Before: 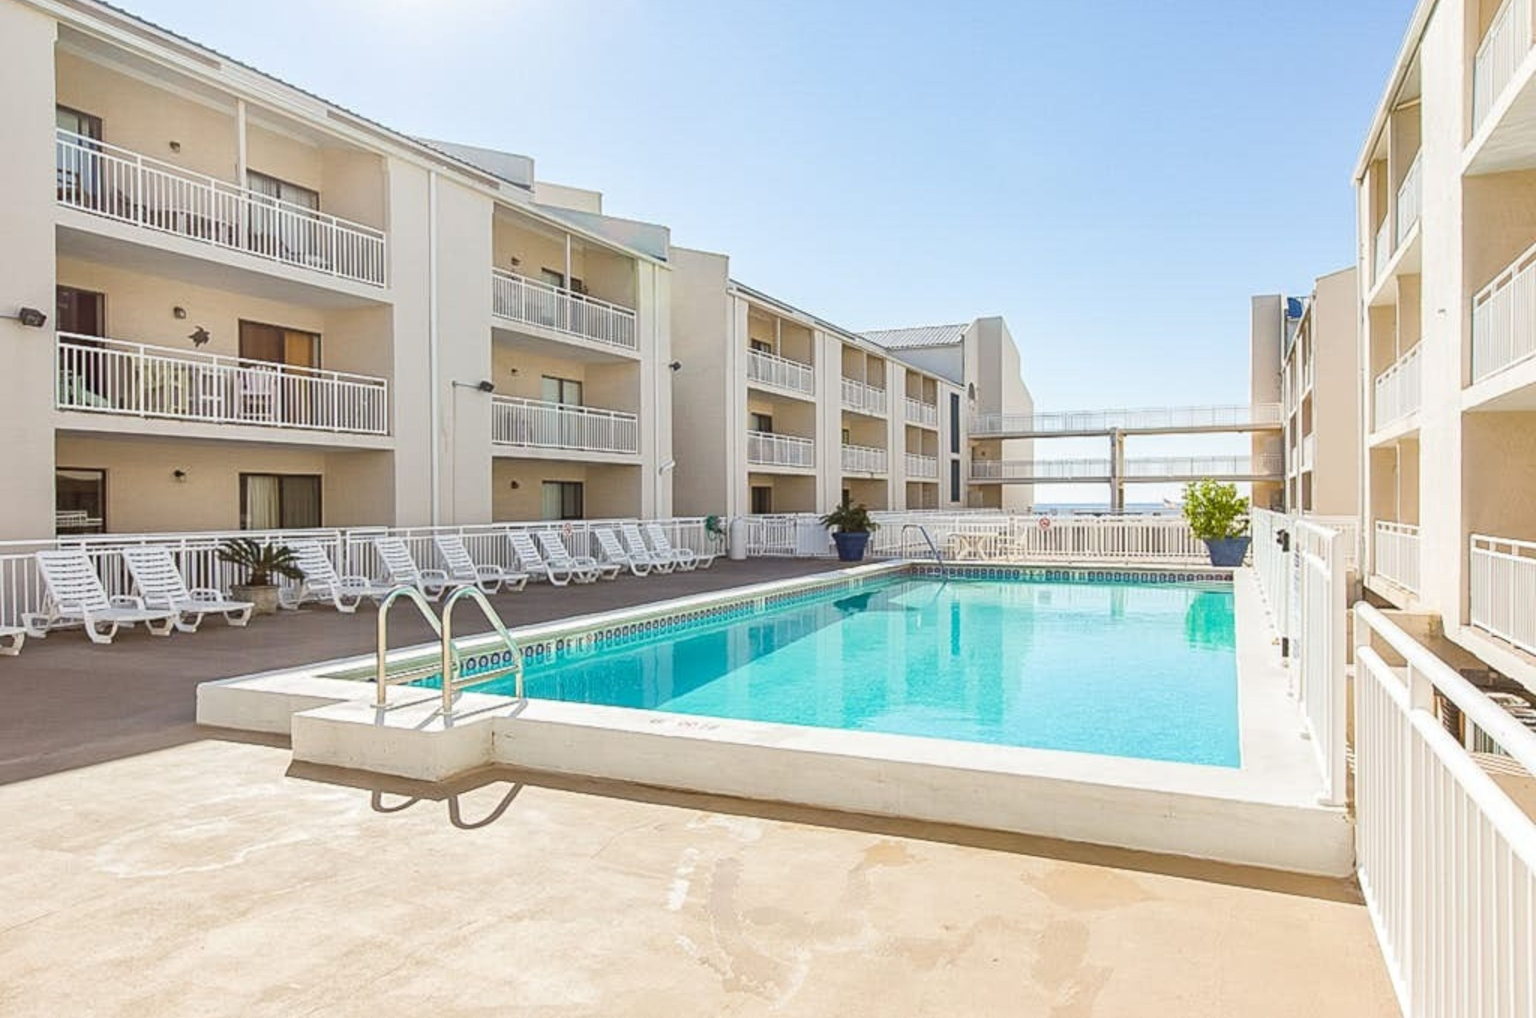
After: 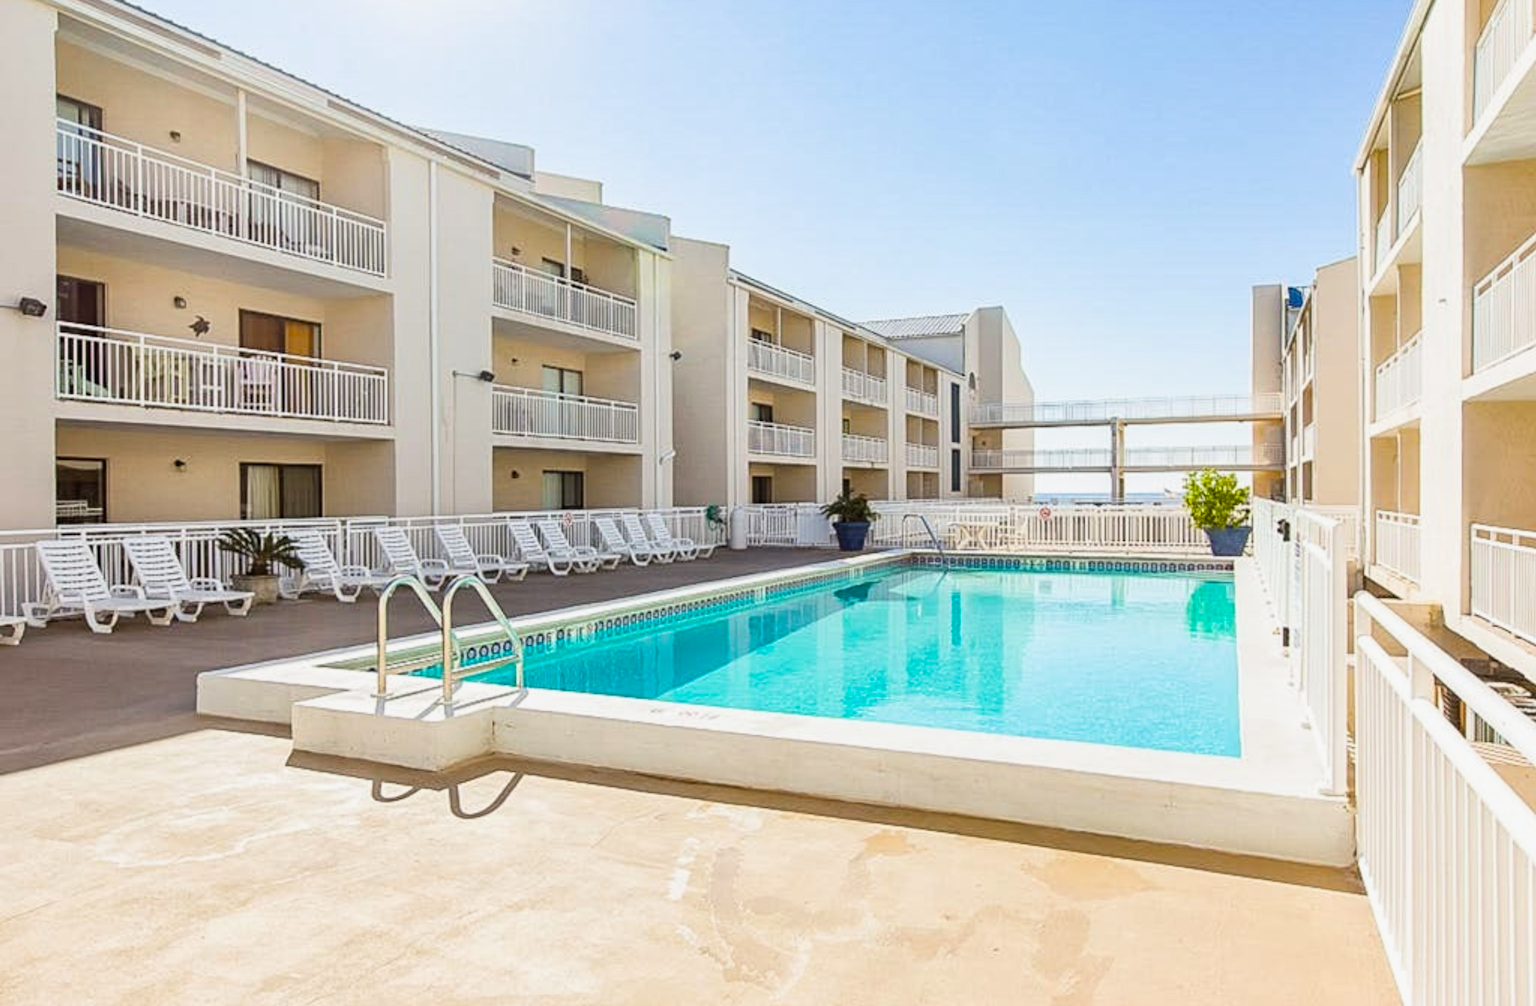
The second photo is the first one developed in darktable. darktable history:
crop: top 1.049%, right 0.001%
filmic rgb: black relative exposure -12 EV, white relative exposure 2.8 EV, threshold 3 EV, target black luminance 0%, hardness 8.06, latitude 70.41%, contrast 1.14, highlights saturation mix 10%, shadows ↔ highlights balance -0.388%, color science v4 (2020), iterations of high-quality reconstruction 10, contrast in shadows soft, contrast in highlights soft, enable highlight reconstruction true
